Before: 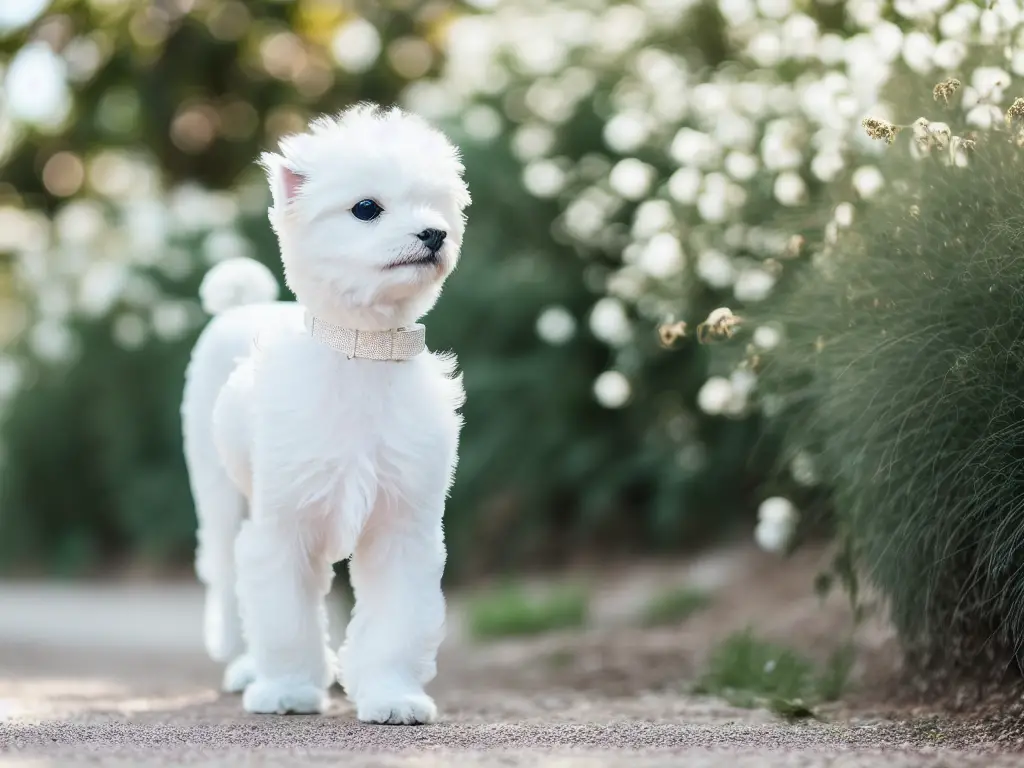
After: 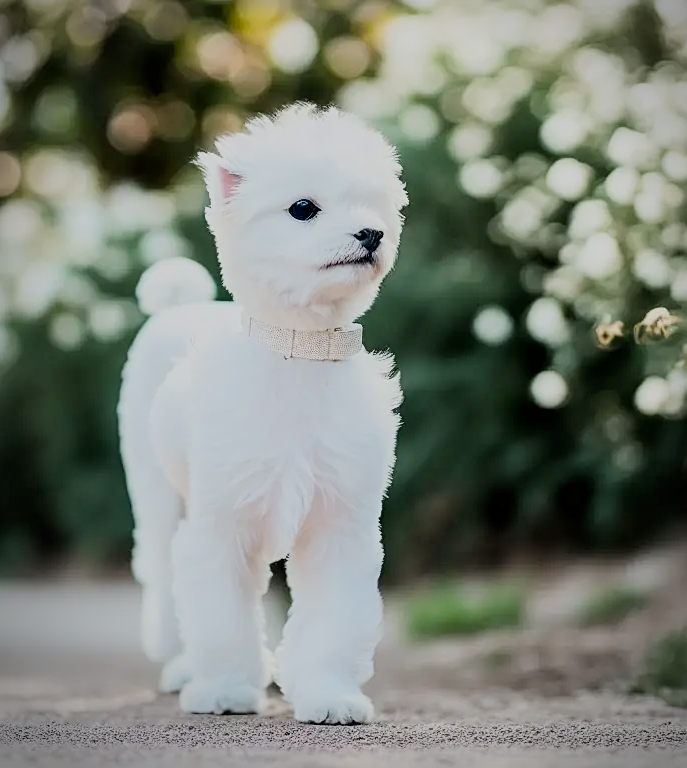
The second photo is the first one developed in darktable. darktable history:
vignetting: fall-off start 87.01%, center (0.037, -0.088), automatic ratio true
crop and rotate: left 6.212%, right 26.609%
sharpen: on, module defaults
filmic rgb: middle gray luminance 29%, black relative exposure -10.26 EV, white relative exposure 5.47 EV, target black luminance 0%, hardness 3.96, latitude 2.25%, contrast 1.132, highlights saturation mix 5.28%, shadows ↔ highlights balance 14.94%, color science v5 (2021), contrast in shadows safe, contrast in highlights safe
exposure: black level correction 0.01, exposure 0.016 EV, compensate exposure bias true, compensate highlight preservation false
